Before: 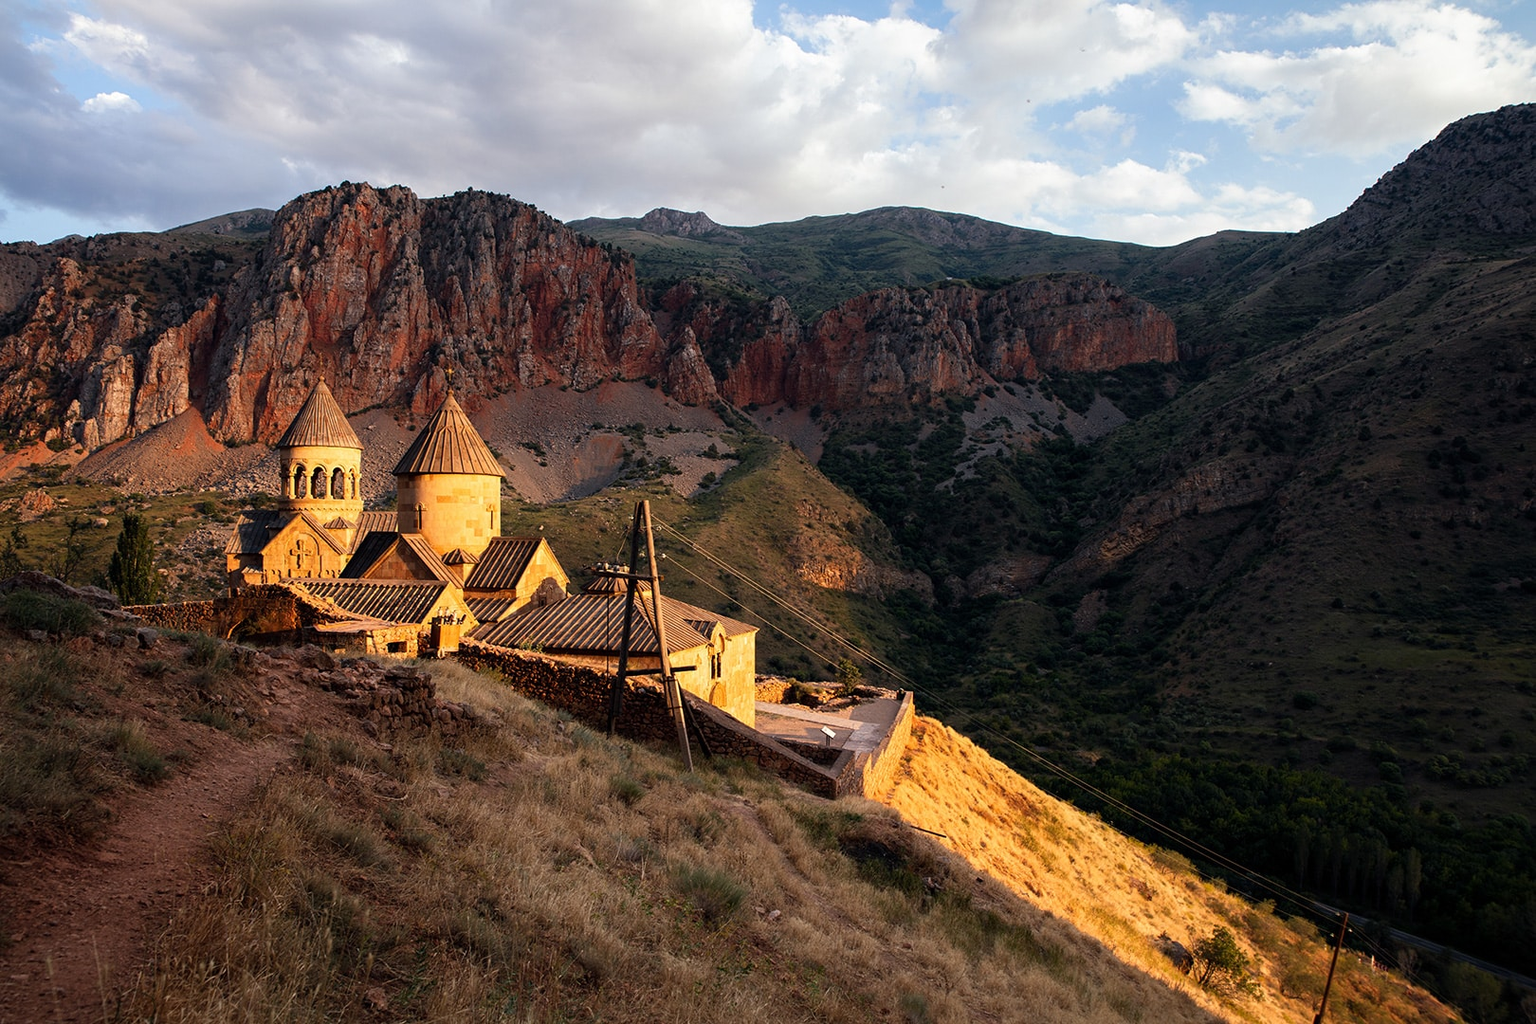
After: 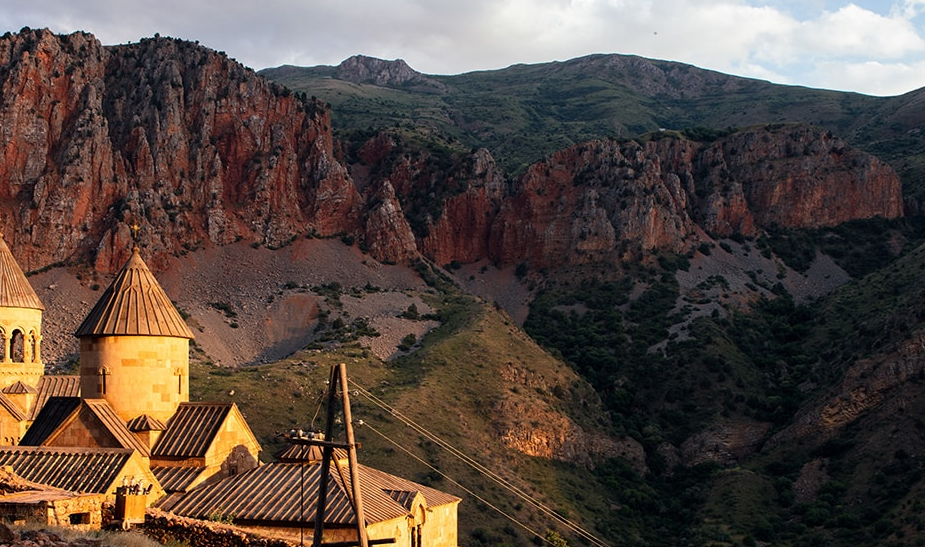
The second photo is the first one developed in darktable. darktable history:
crop: left 20.937%, top 15.25%, right 21.925%, bottom 34.077%
